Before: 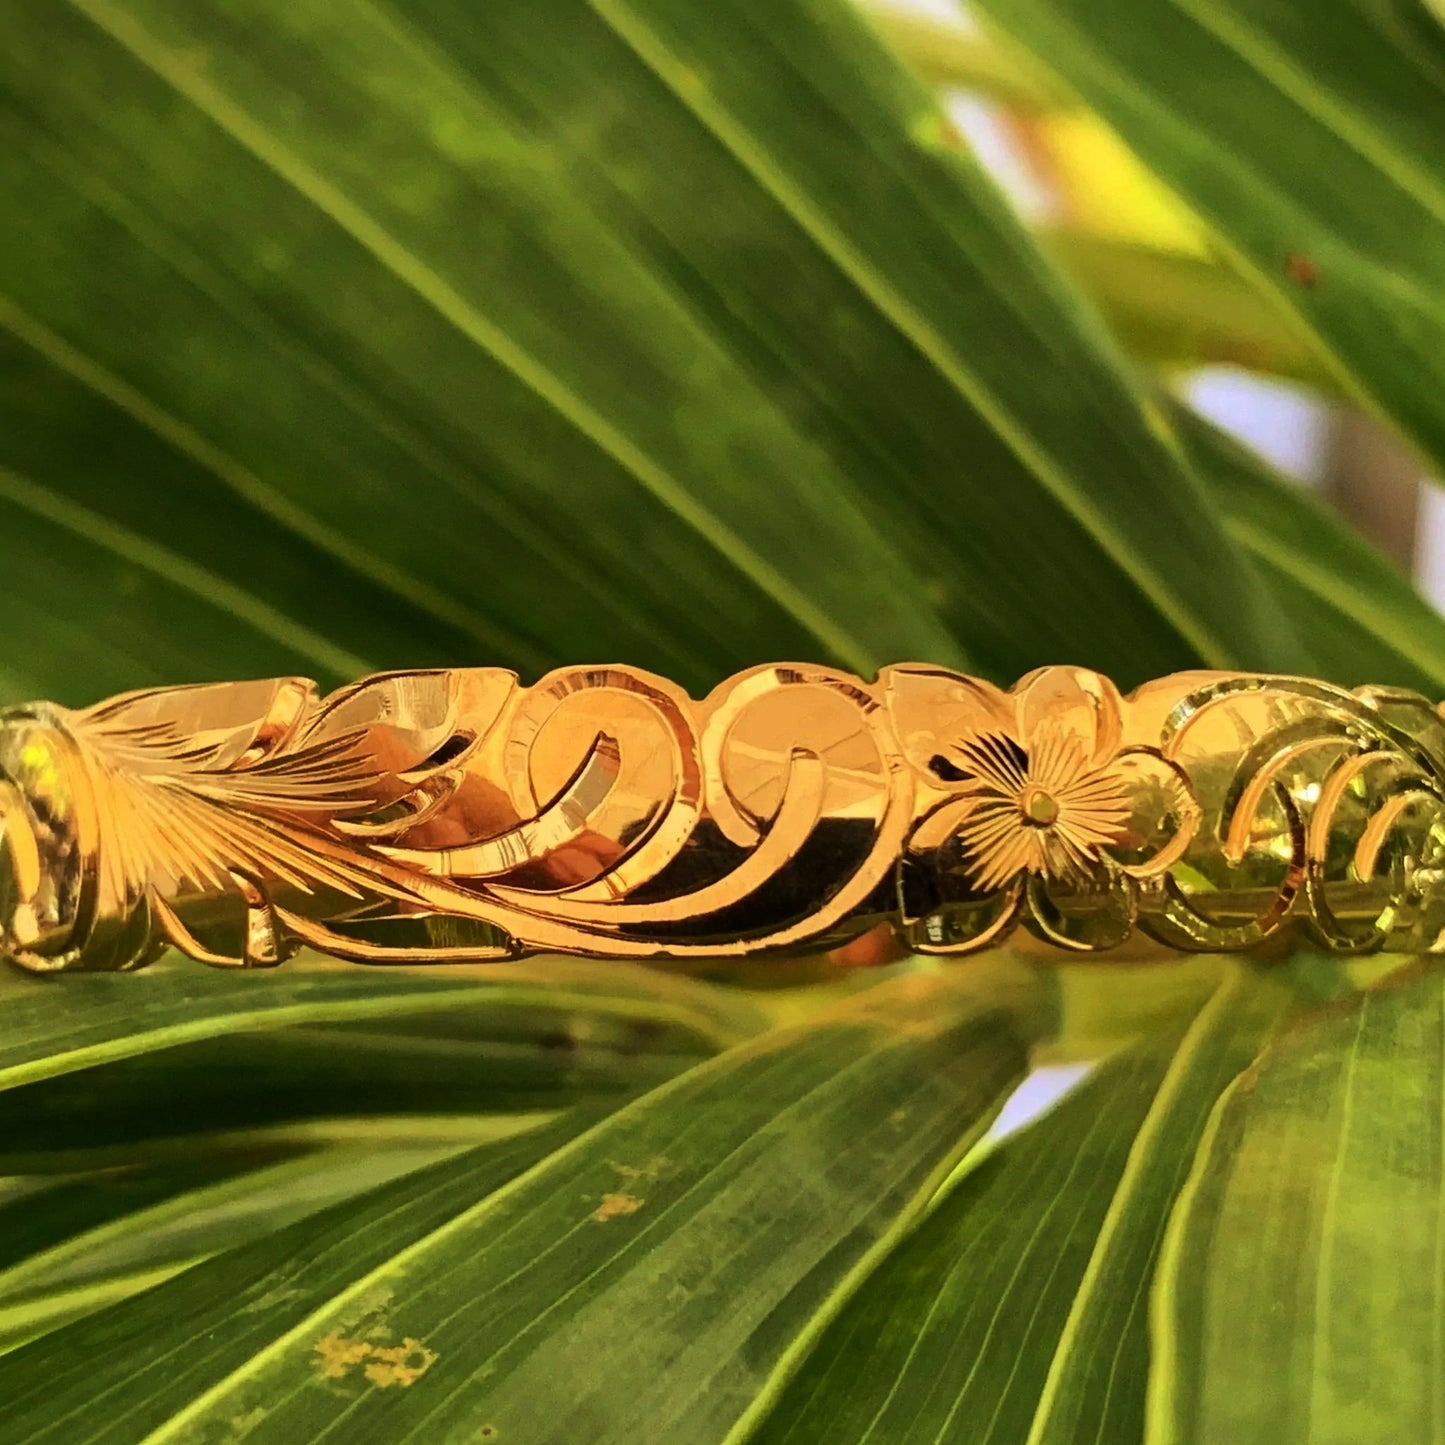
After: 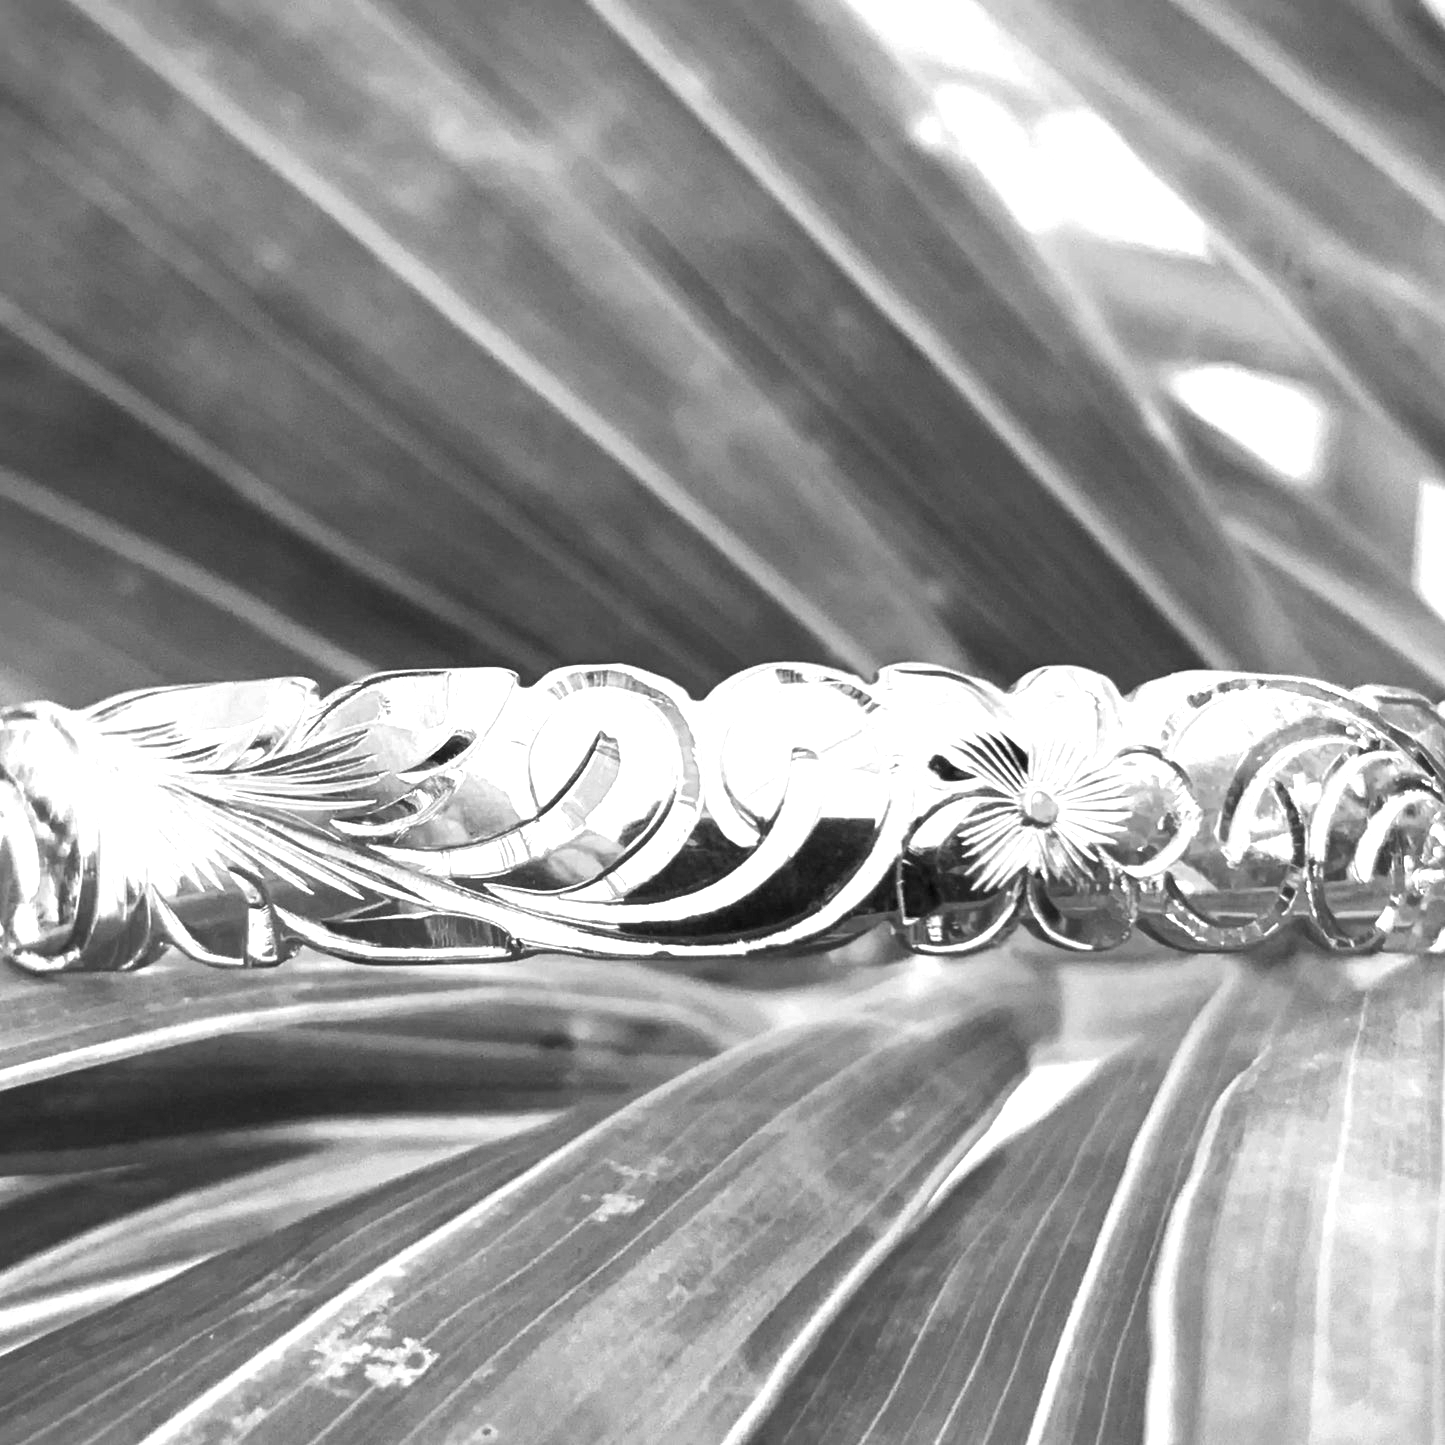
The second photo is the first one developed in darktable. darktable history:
exposure: black level correction 0, exposure 1.739 EV, compensate highlight preservation false
color zones: curves: ch0 [(0, 0.613) (0.01, 0.613) (0.245, 0.448) (0.498, 0.529) (0.642, 0.665) (0.879, 0.777) (0.99, 0.613)]; ch1 [(0, 0) (0.143, 0) (0.286, 0) (0.429, 0) (0.571, 0) (0.714, 0) (0.857, 0)]
